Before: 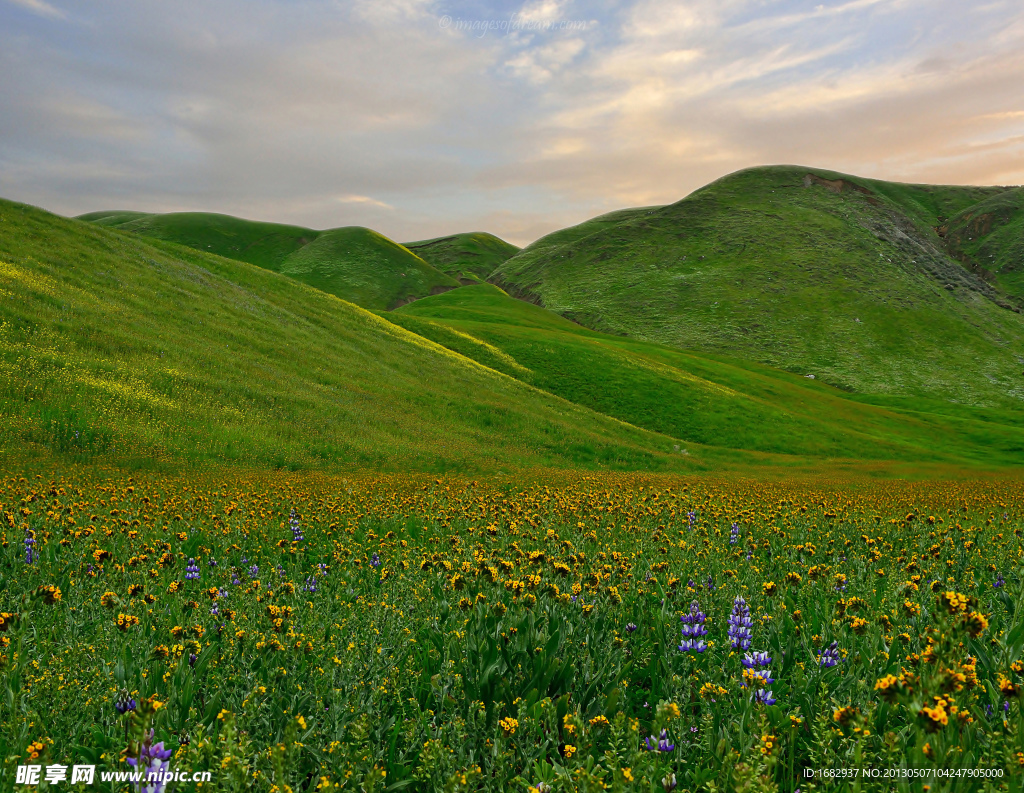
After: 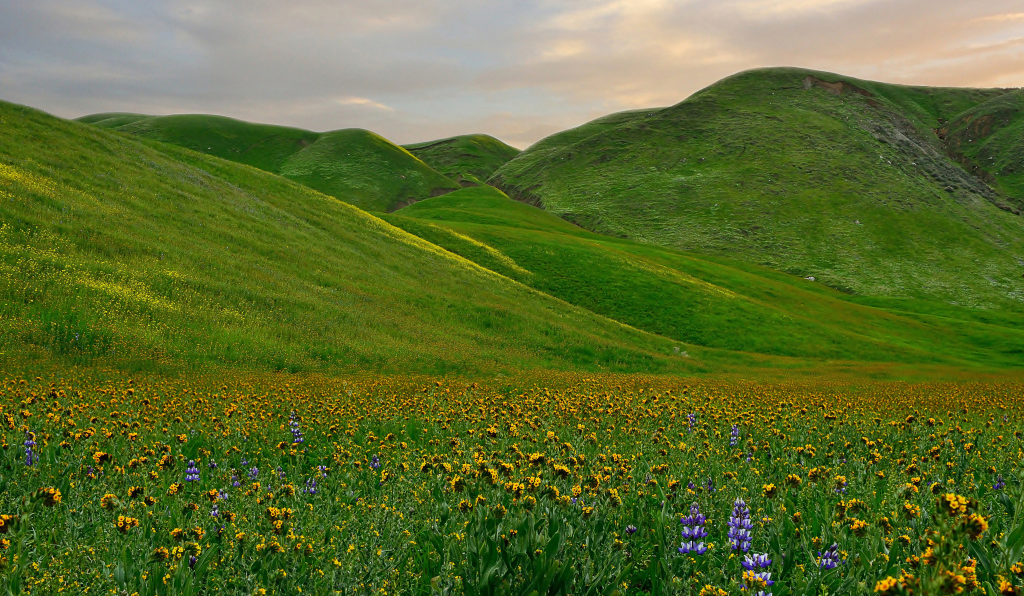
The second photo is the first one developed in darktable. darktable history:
crop and rotate: top 12.436%, bottom 12.4%
